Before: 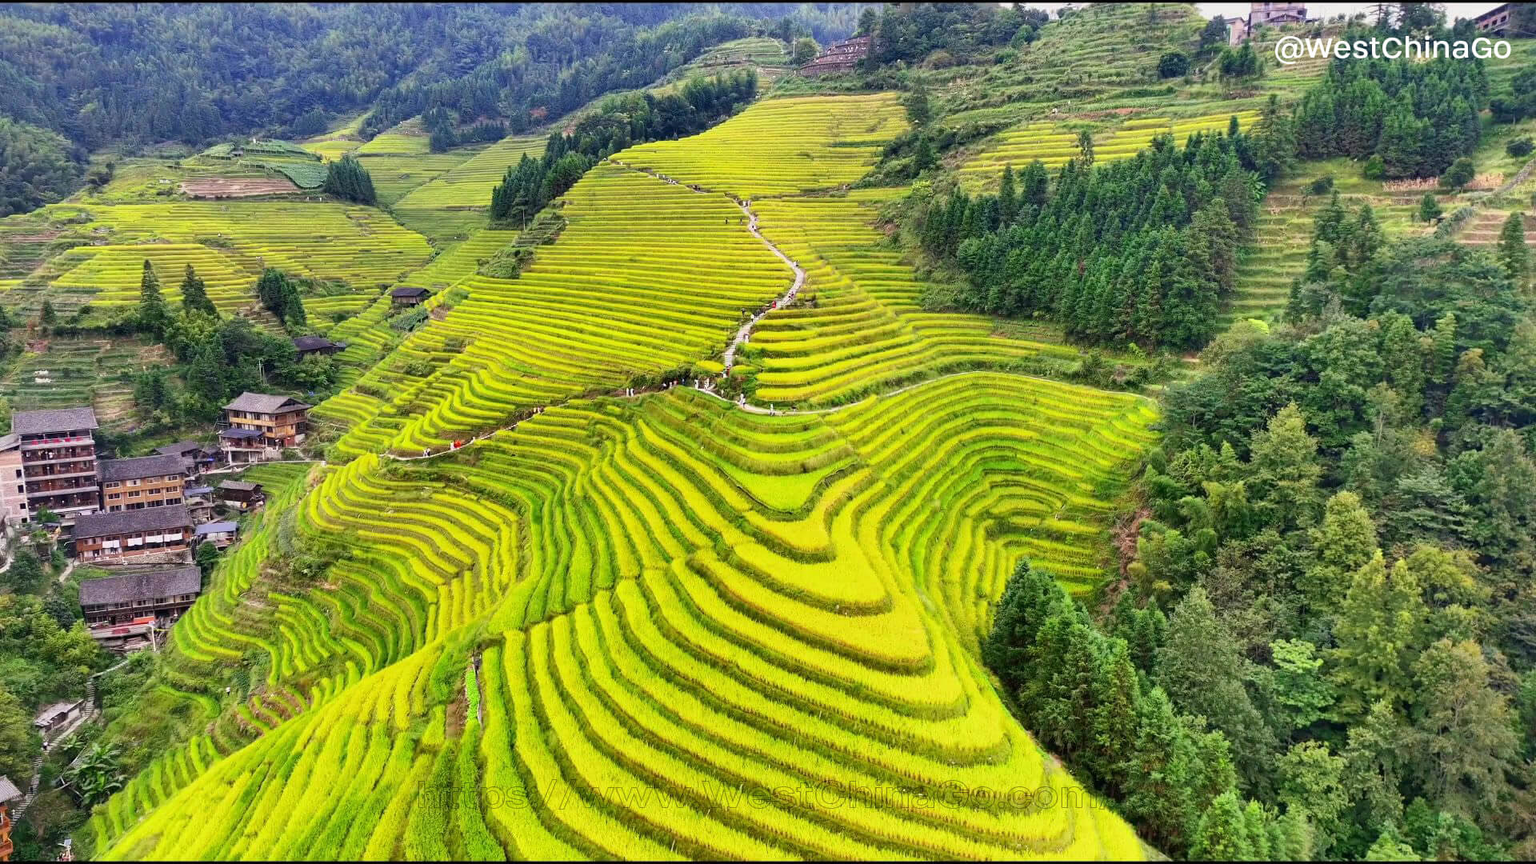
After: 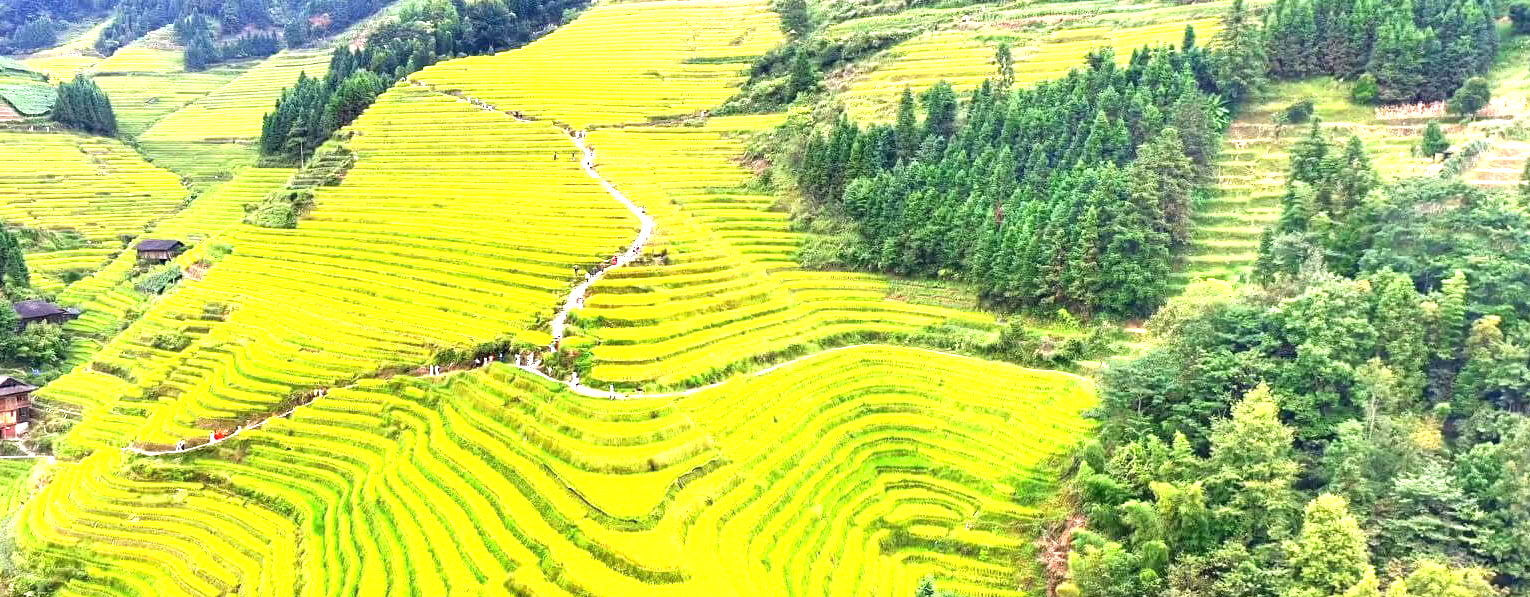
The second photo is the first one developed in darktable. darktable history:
crop: left 18.418%, top 11.112%, right 1.878%, bottom 33.597%
exposure: exposure 1.475 EV, compensate exposure bias true, compensate highlight preservation false
